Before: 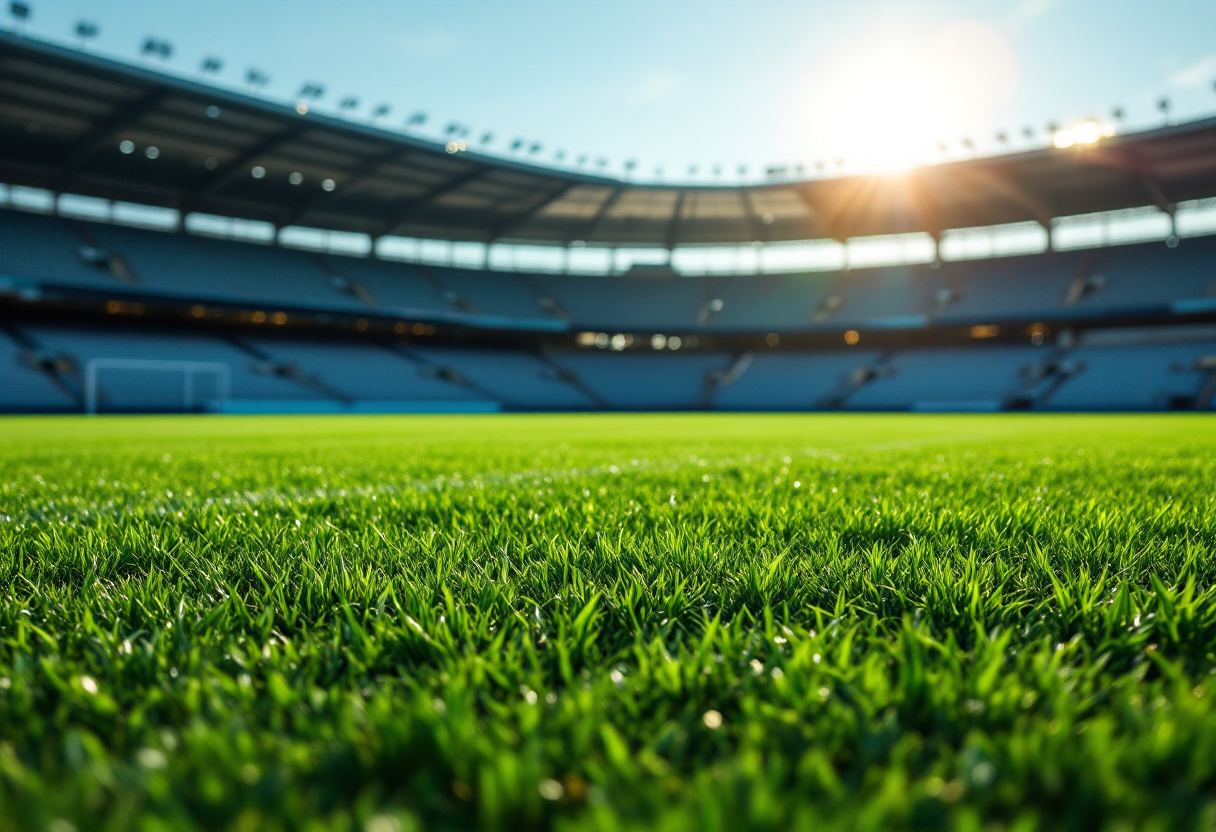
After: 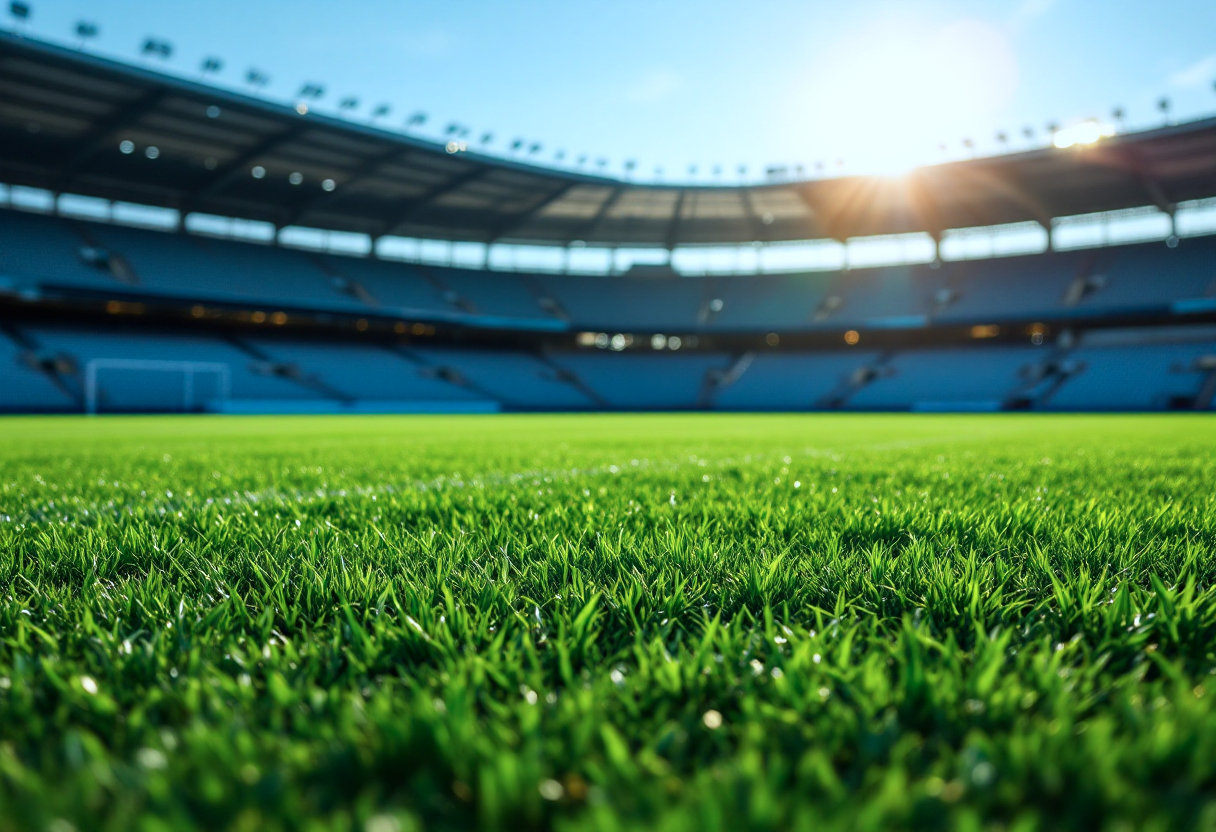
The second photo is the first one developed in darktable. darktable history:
color calibration: x 0.37, y 0.377, temperature 4290.95 K
